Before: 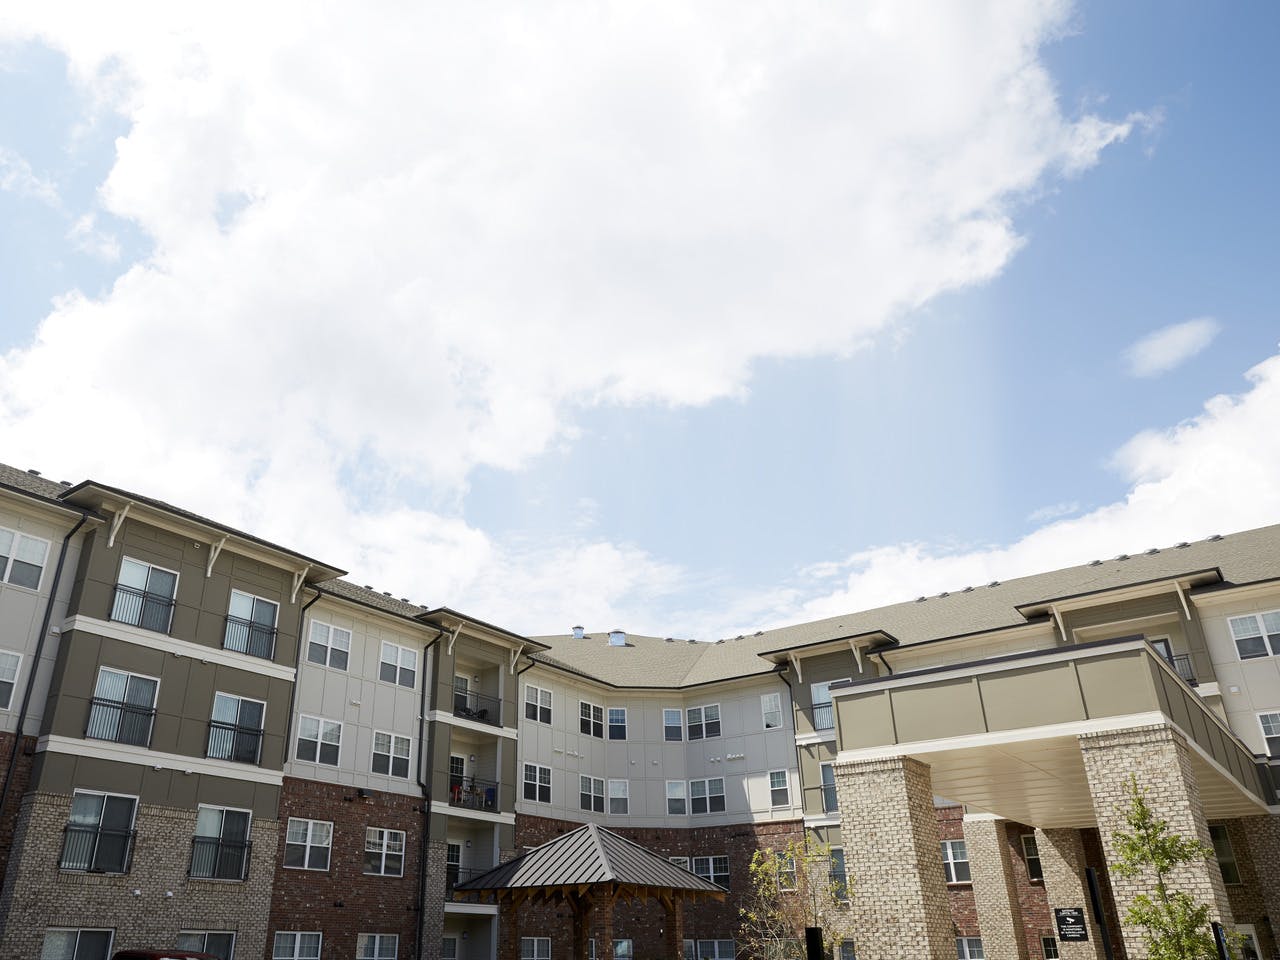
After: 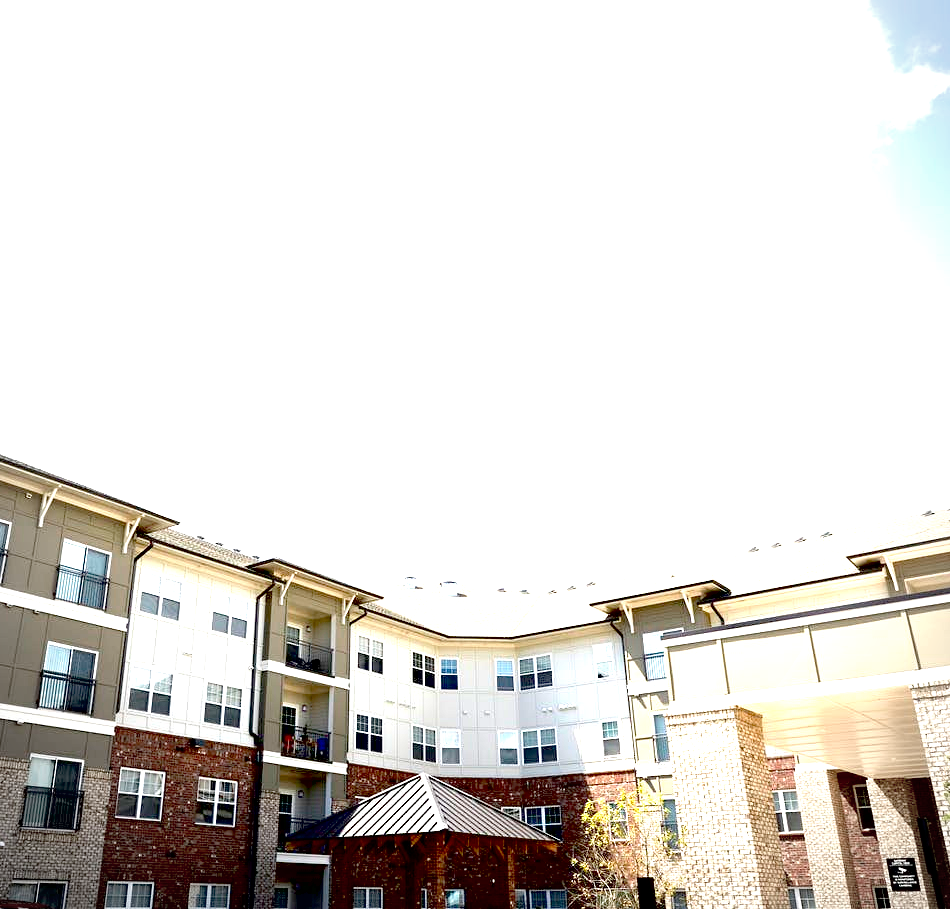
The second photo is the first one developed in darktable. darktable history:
exposure: black level correction 0.016, exposure 1.767 EV, compensate highlight preservation false
vignetting: unbound false
crop and rotate: left 13.138%, top 5.236%, right 12.576%
